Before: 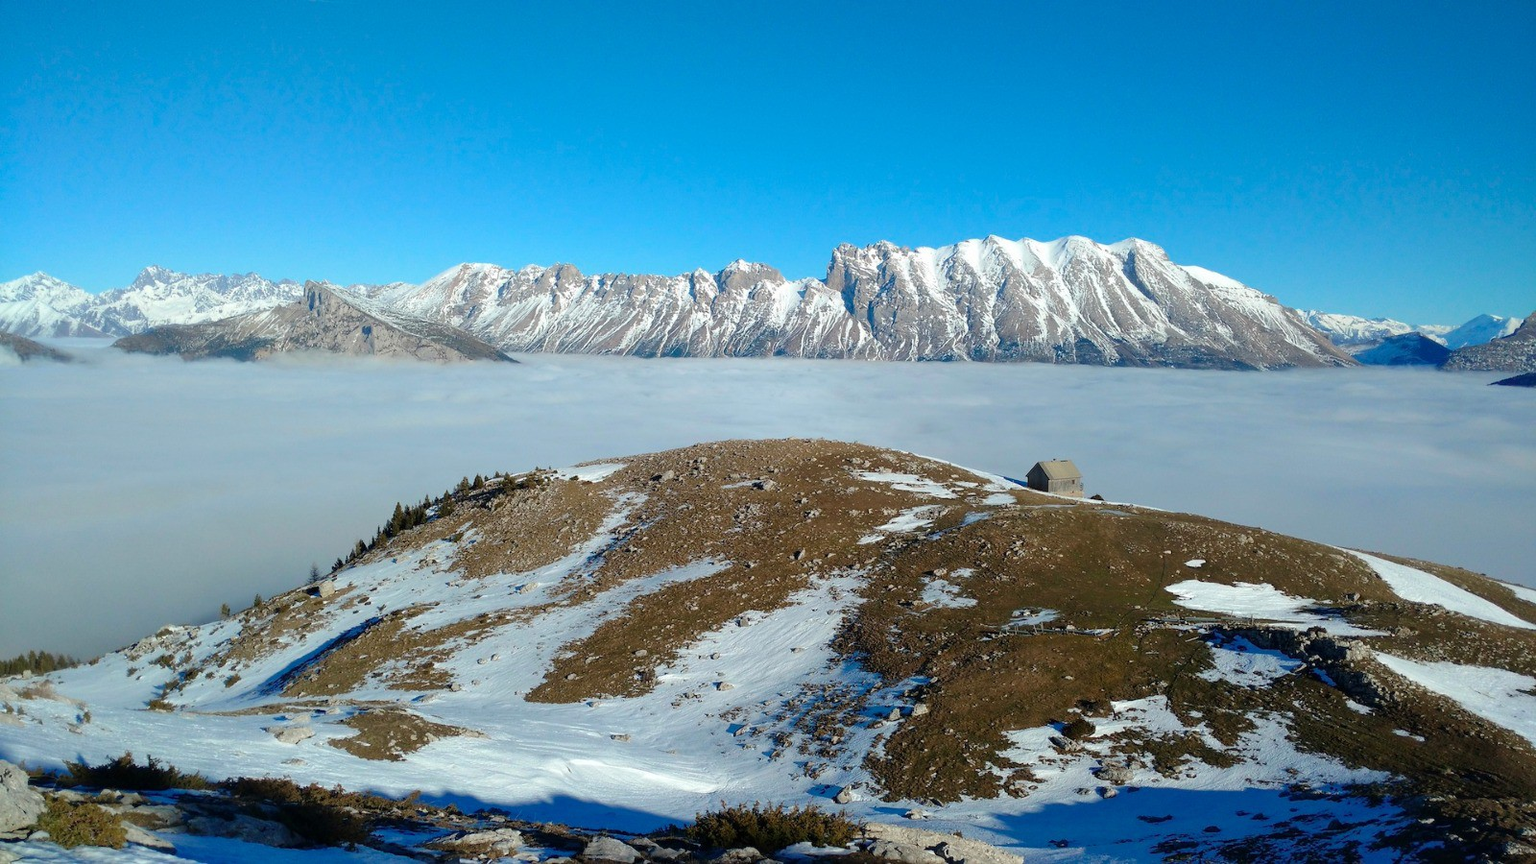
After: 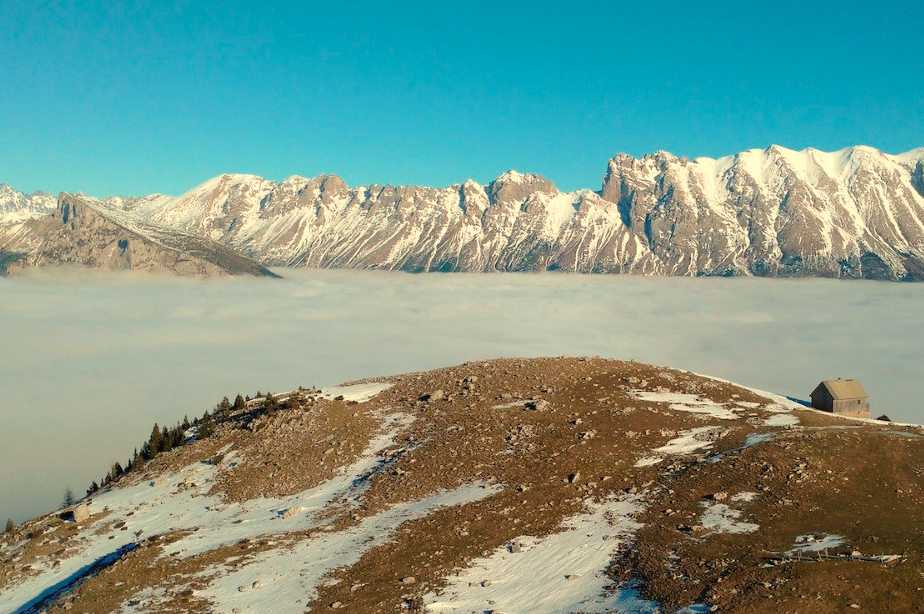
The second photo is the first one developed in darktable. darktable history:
white balance: red 1.138, green 0.996, blue 0.812
crop: left 16.202%, top 11.208%, right 26.045%, bottom 20.557%
